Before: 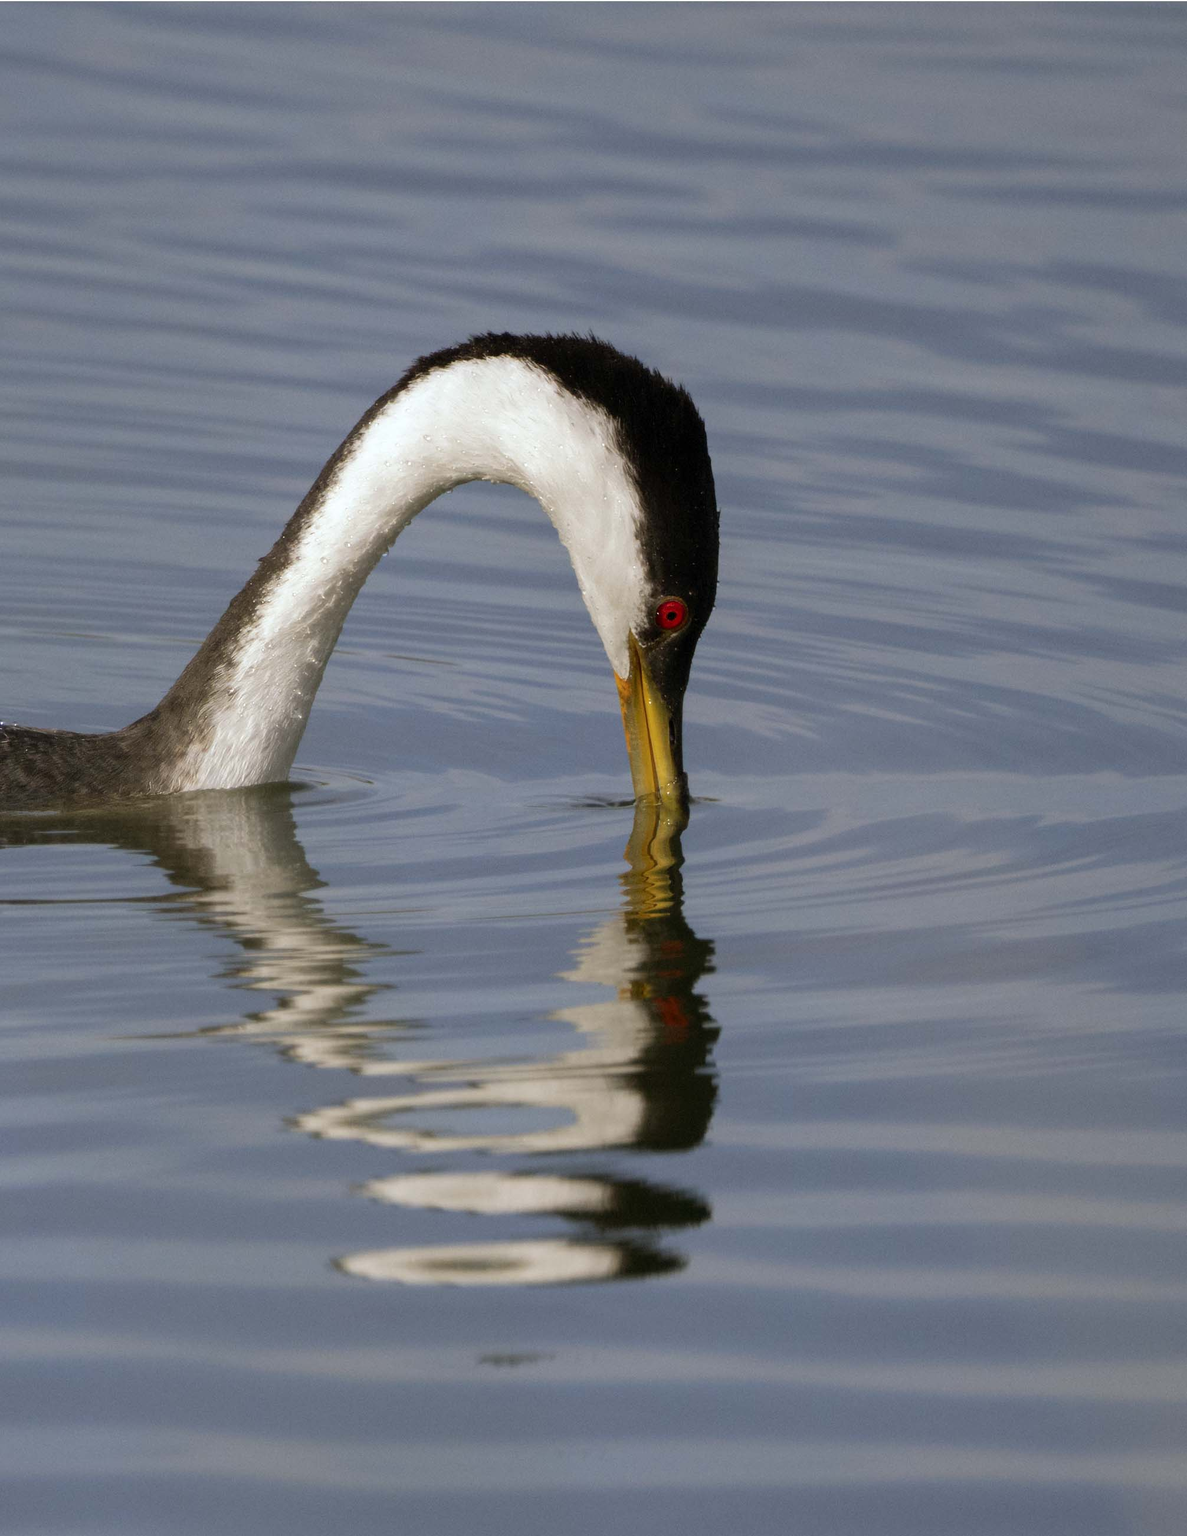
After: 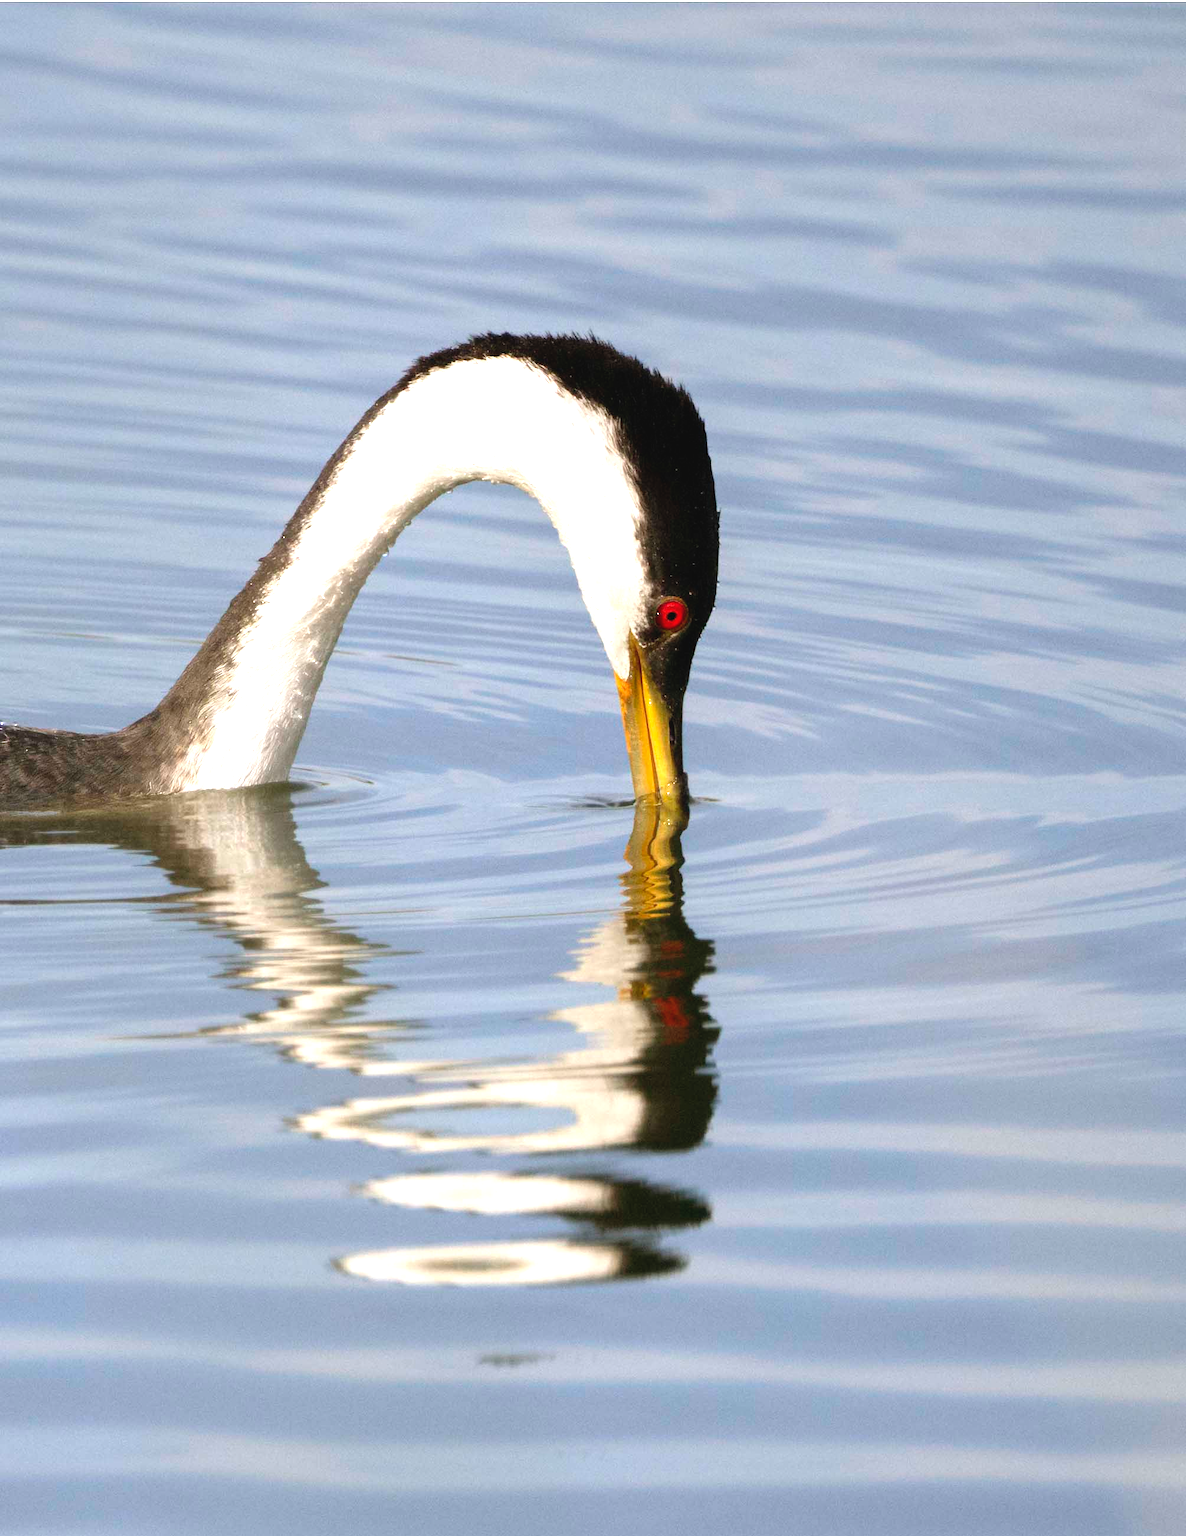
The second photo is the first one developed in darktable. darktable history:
levels: black 0.04%, levels [0, 0.476, 0.951]
exposure: black level correction -0.002, exposure 1.113 EV, compensate highlight preservation false
tone equalizer: mask exposure compensation -0.499 EV
